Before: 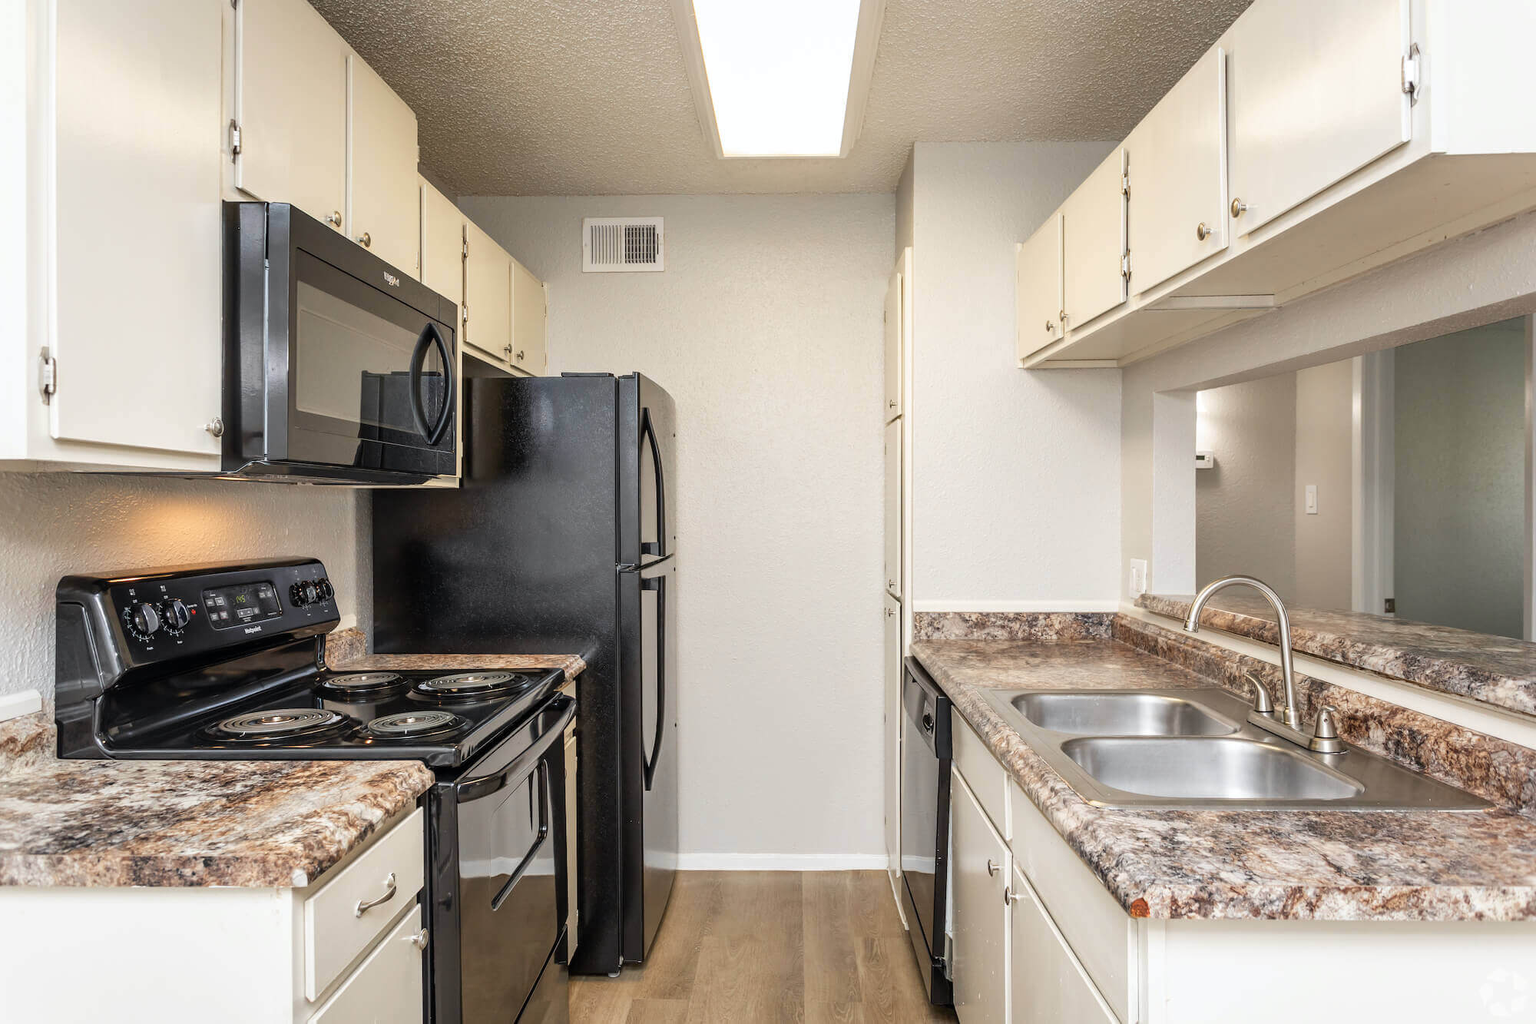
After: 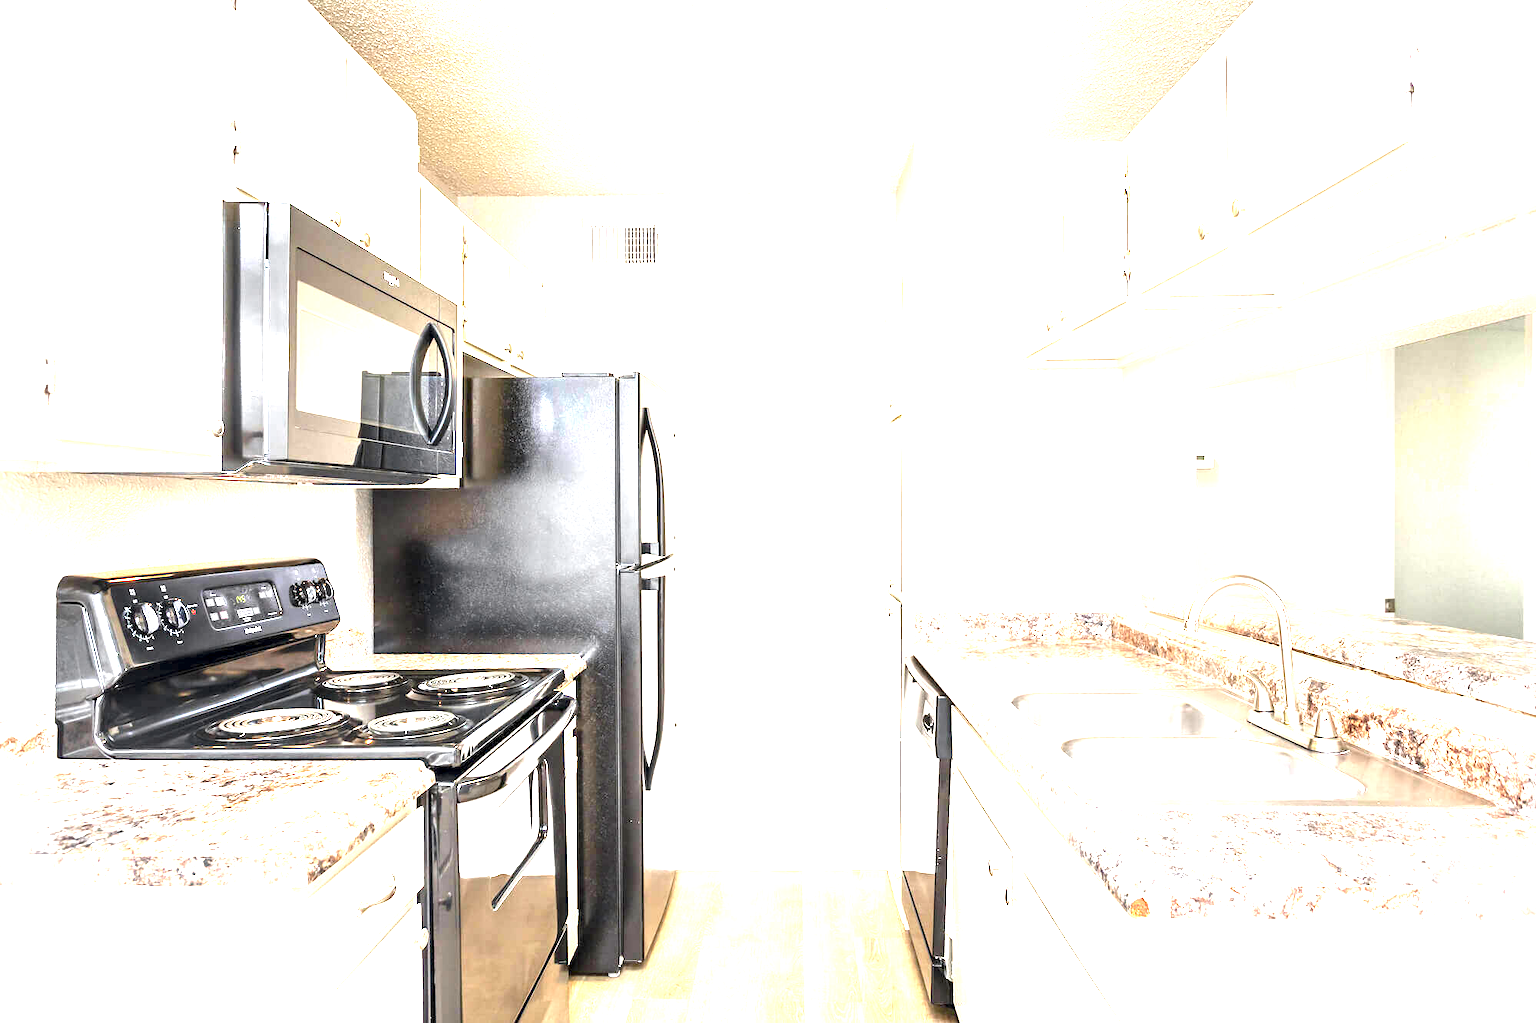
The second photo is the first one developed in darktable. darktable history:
exposure: black level correction 0.001, exposure 2.71 EV, compensate exposure bias true, compensate highlight preservation false
